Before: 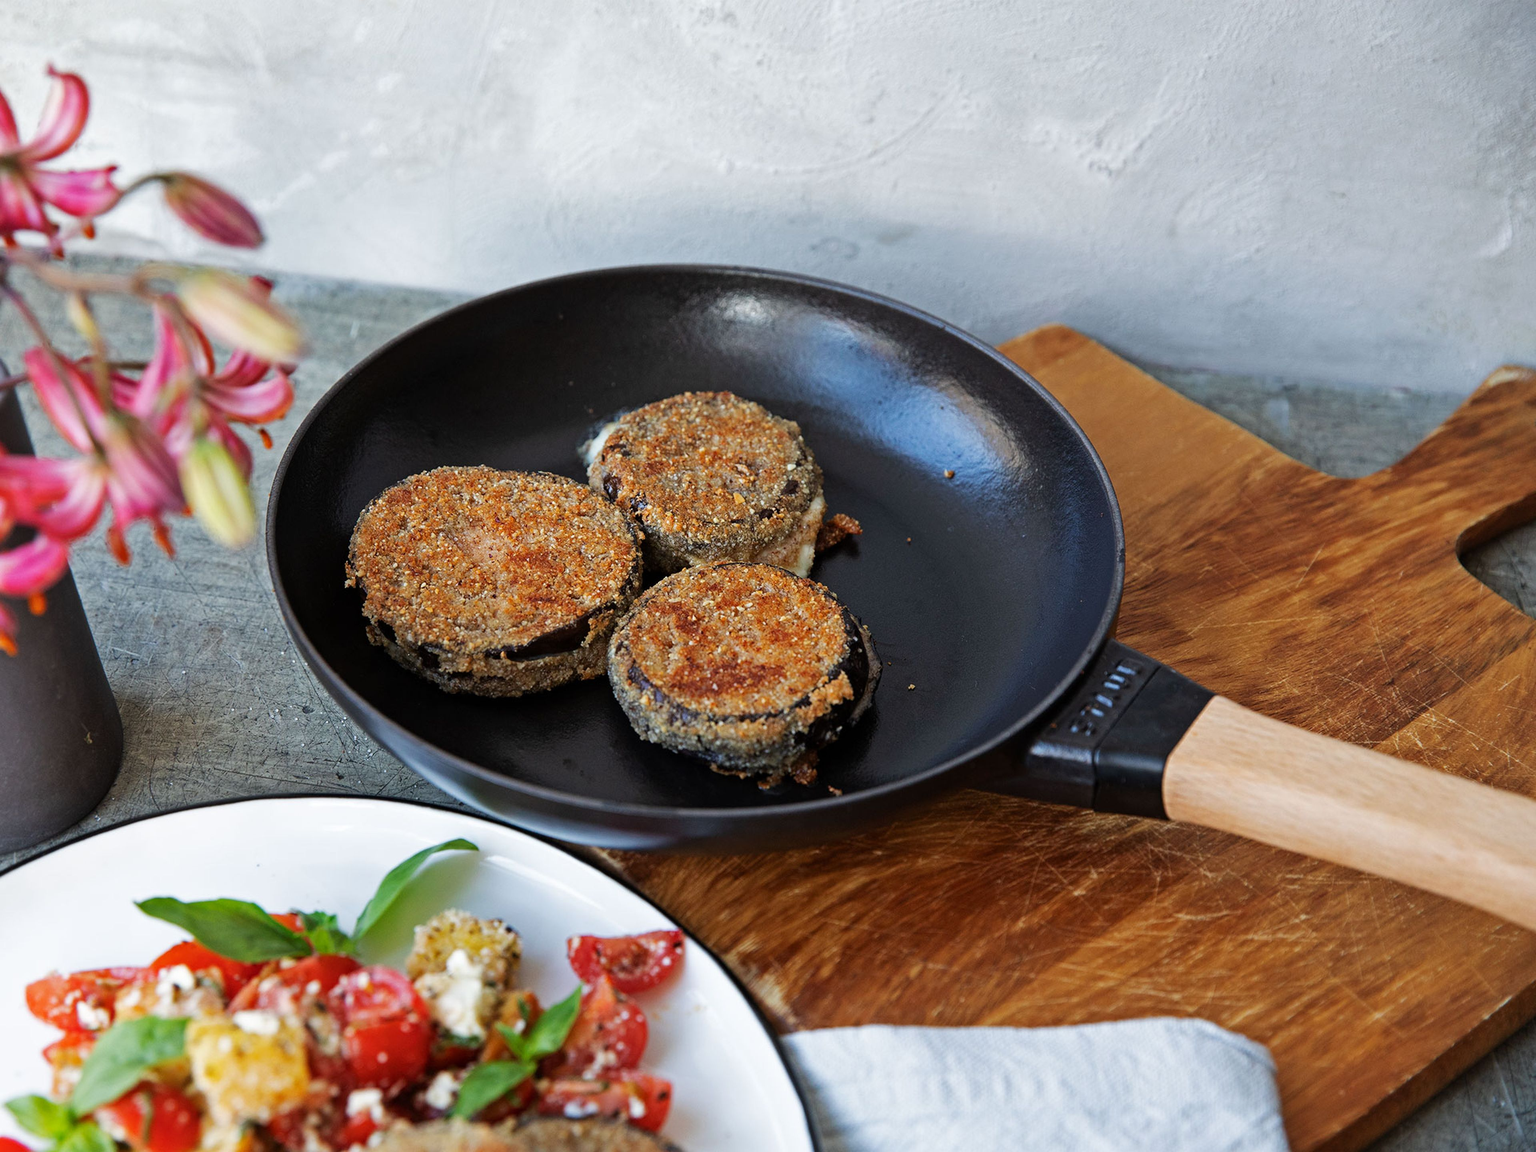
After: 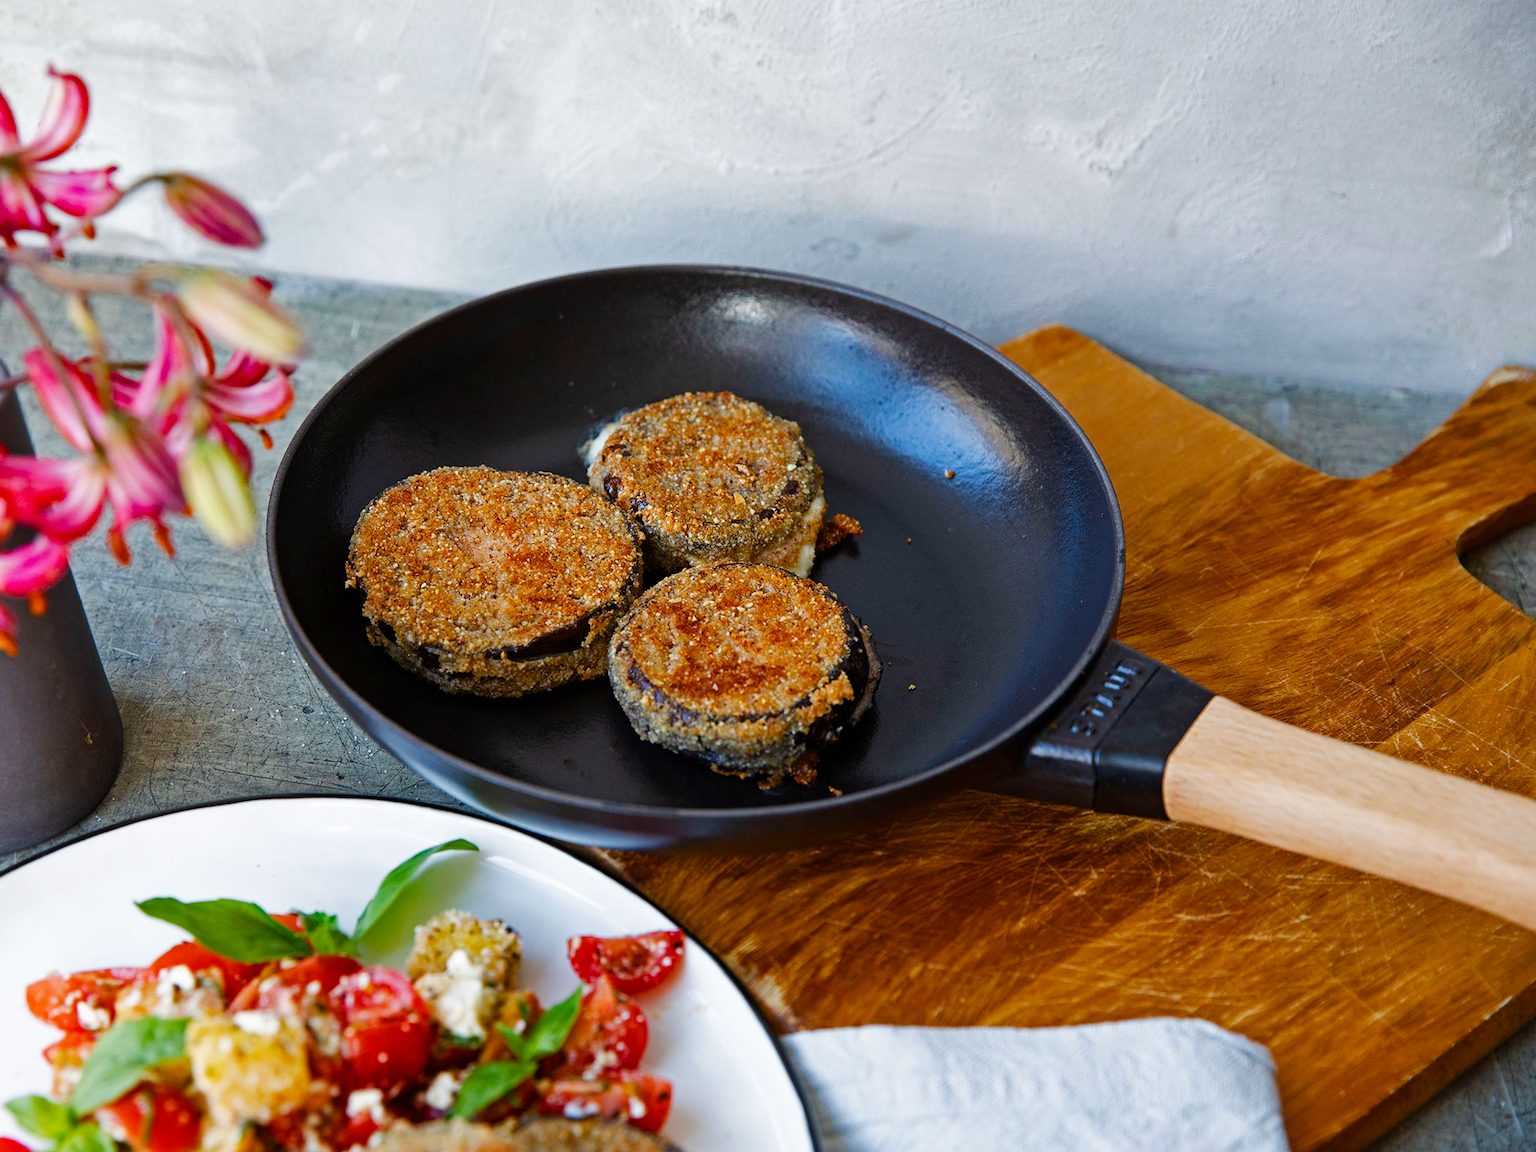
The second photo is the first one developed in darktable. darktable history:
color balance rgb: perceptual saturation grading › global saturation 40.717%, perceptual saturation grading › highlights -50.159%, perceptual saturation grading › shadows 31.101%, global vibrance 20%
